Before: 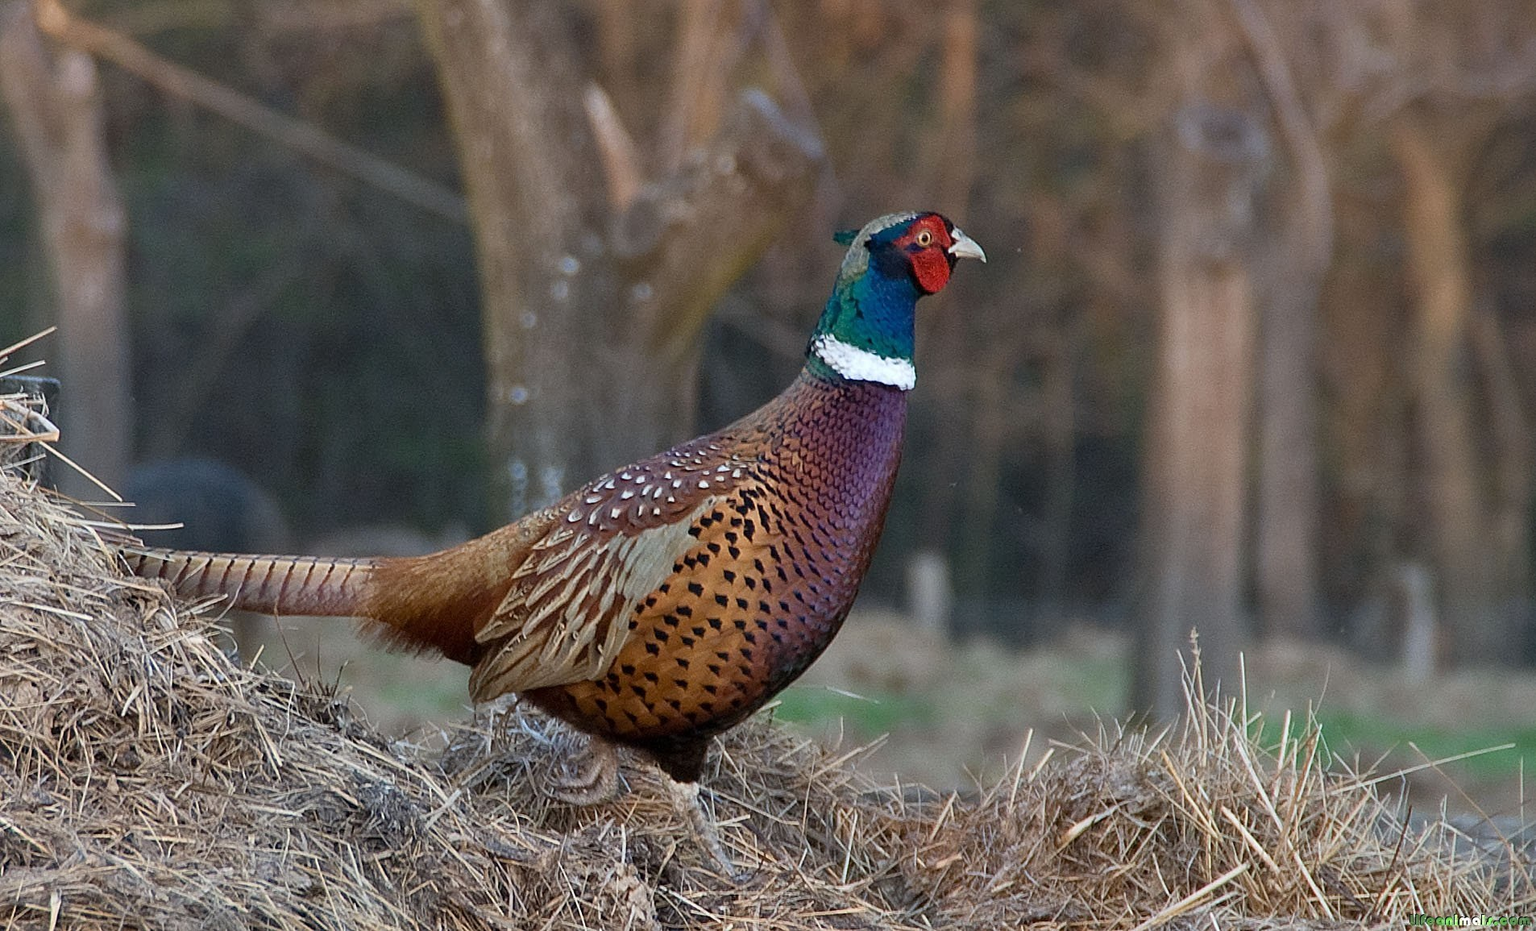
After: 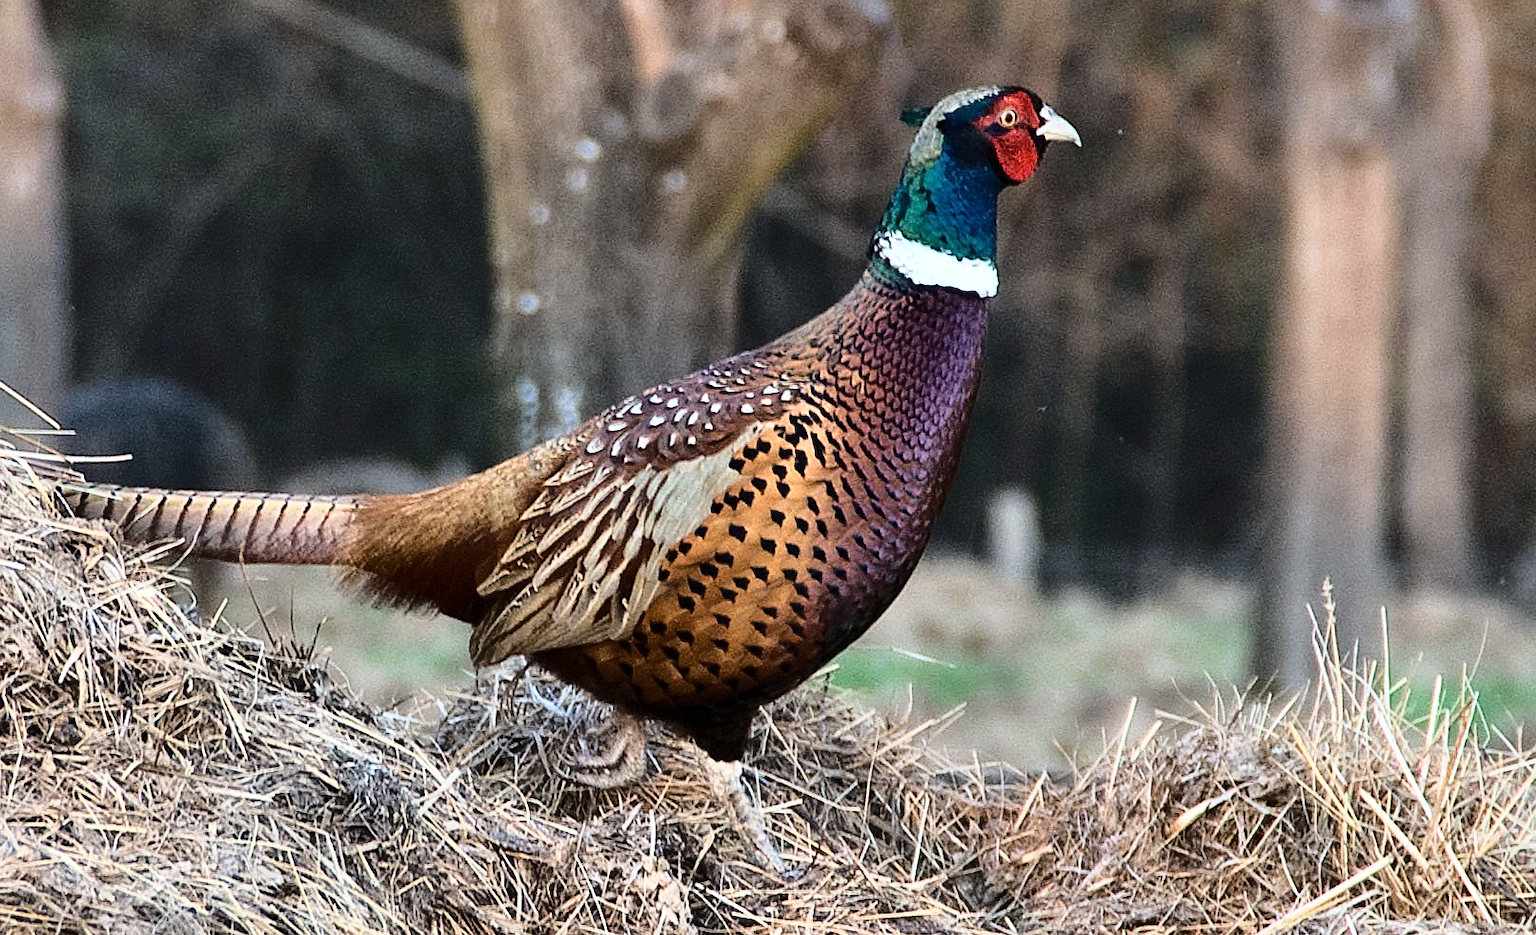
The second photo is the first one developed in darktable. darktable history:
crop and rotate: left 4.673%, top 14.954%, right 10.704%
base curve: curves: ch0 [(0, 0) (0.04, 0.03) (0.133, 0.232) (0.448, 0.748) (0.843, 0.968) (1, 1)]
tone equalizer: -8 EV -0.419 EV, -7 EV -0.394 EV, -6 EV -0.36 EV, -5 EV -0.213 EV, -3 EV 0.206 EV, -2 EV 0.334 EV, -1 EV 0.413 EV, +0 EV 0.402 EV, edges refinement/feathering 500, mask exposure compensation -1.57 EV, preserve details no
